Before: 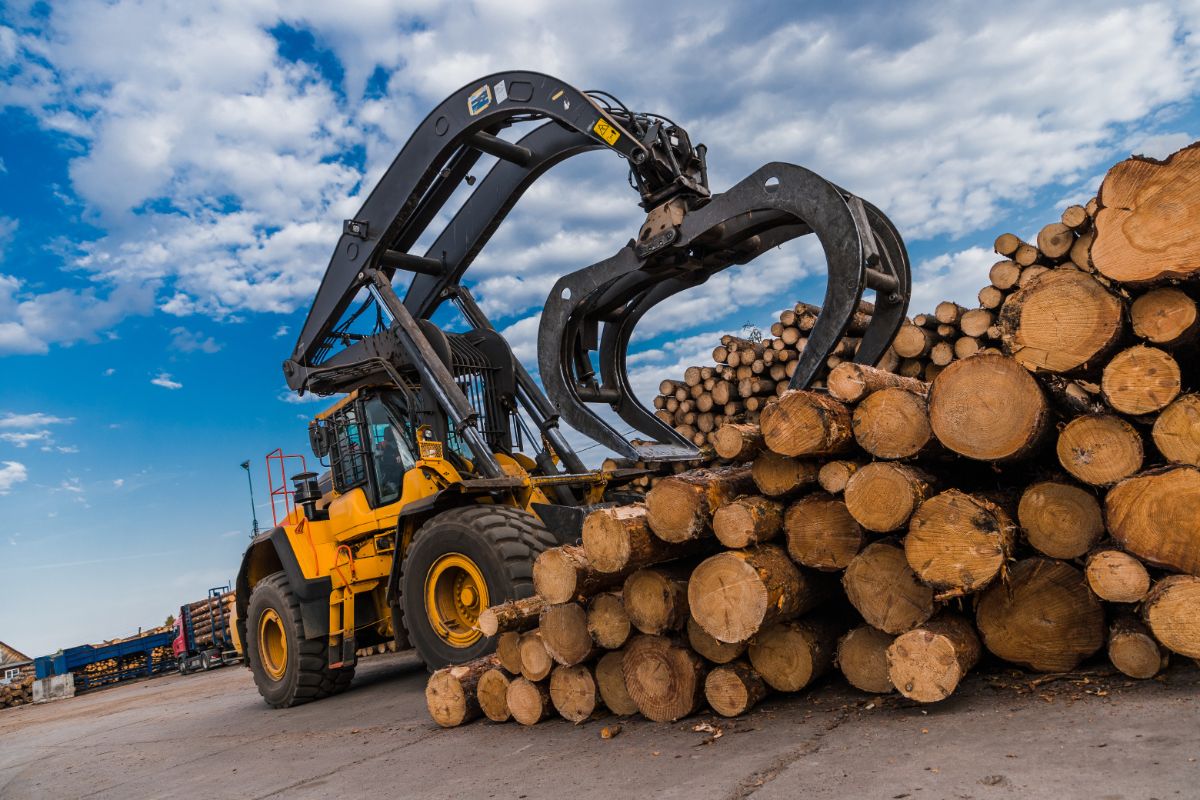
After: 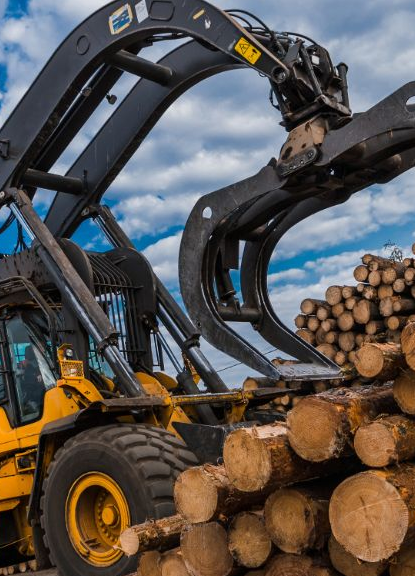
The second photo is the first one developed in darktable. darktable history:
crop and rotate: left 29.942%, top 10.211%, right 35.401%, bottom 17.755%
